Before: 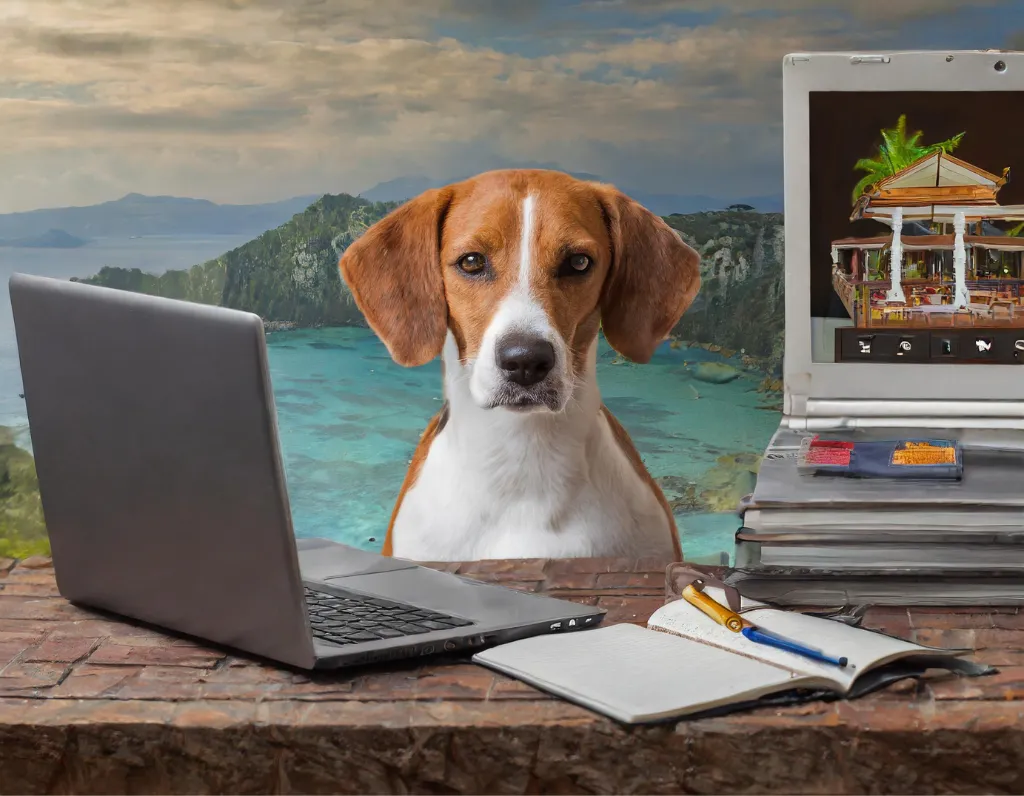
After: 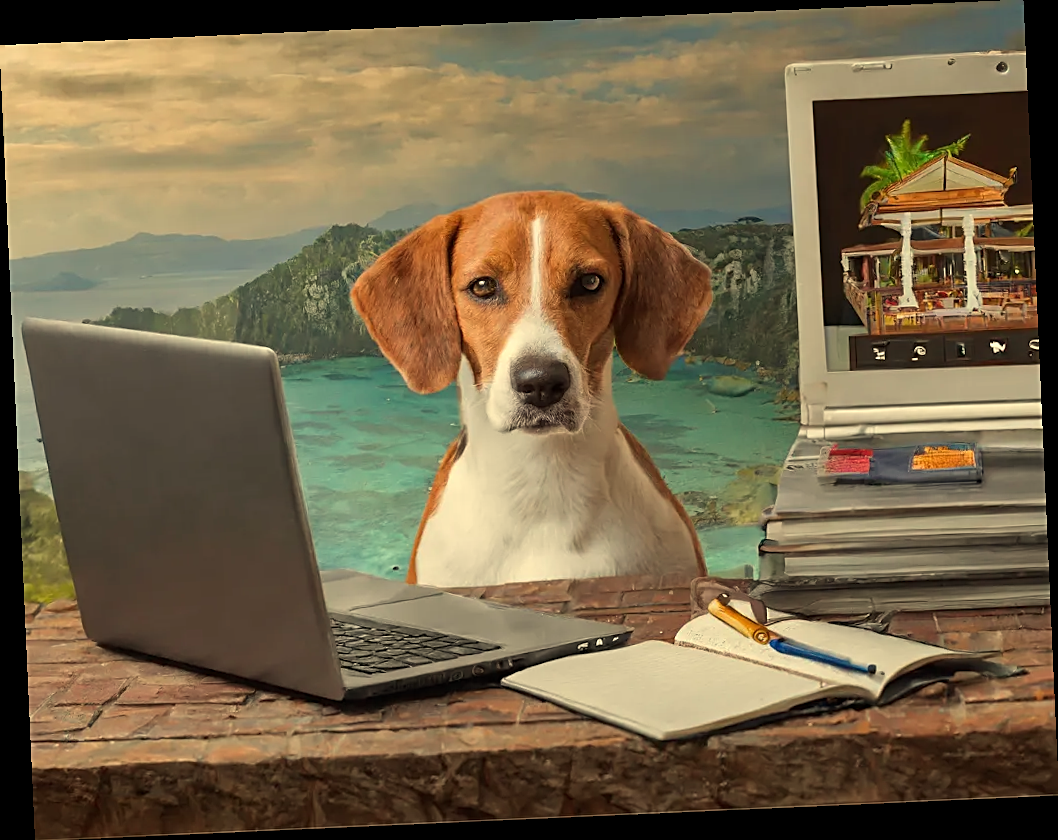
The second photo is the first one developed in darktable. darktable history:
white balance: red 1.08, blue 0.791
sharpen: on, module defaults
rotate and perspective: rotation -2.56°, automatic cropping off
